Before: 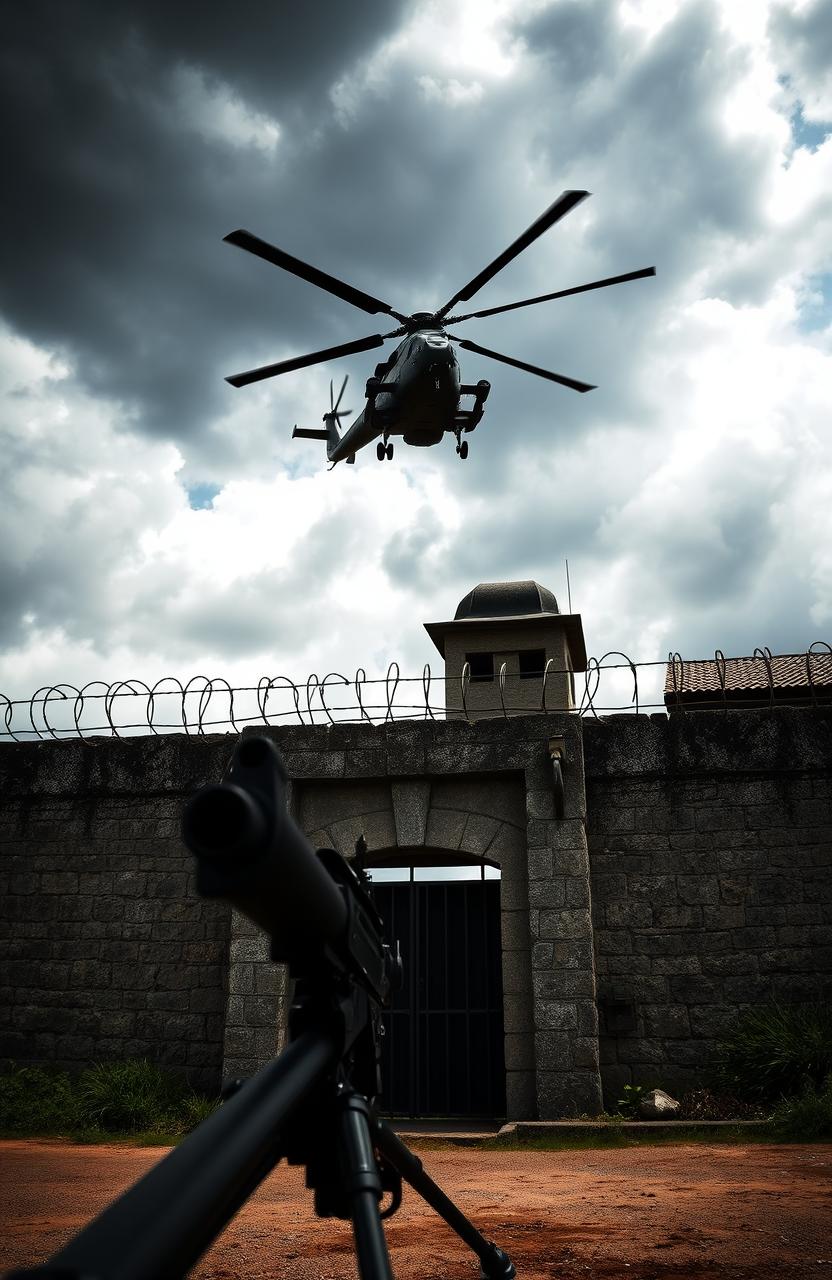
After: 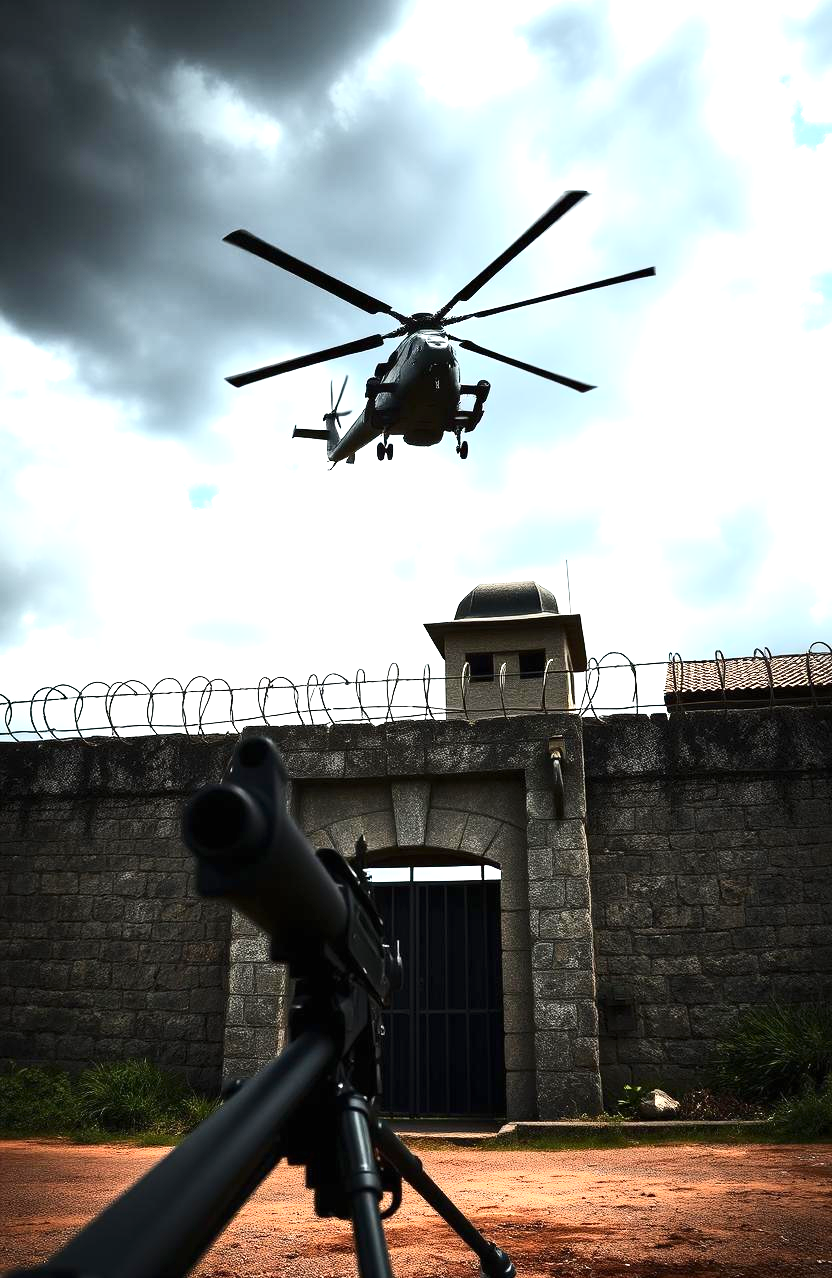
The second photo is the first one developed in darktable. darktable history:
exposure: black level correction 0, exposure 1.173 EV, compensate exposure bias true, compensate highlight preservation false
contrast brightness saturation: contrast 0.24, brightness 0.09
crop: top 0.05%, bottom 0.098%
